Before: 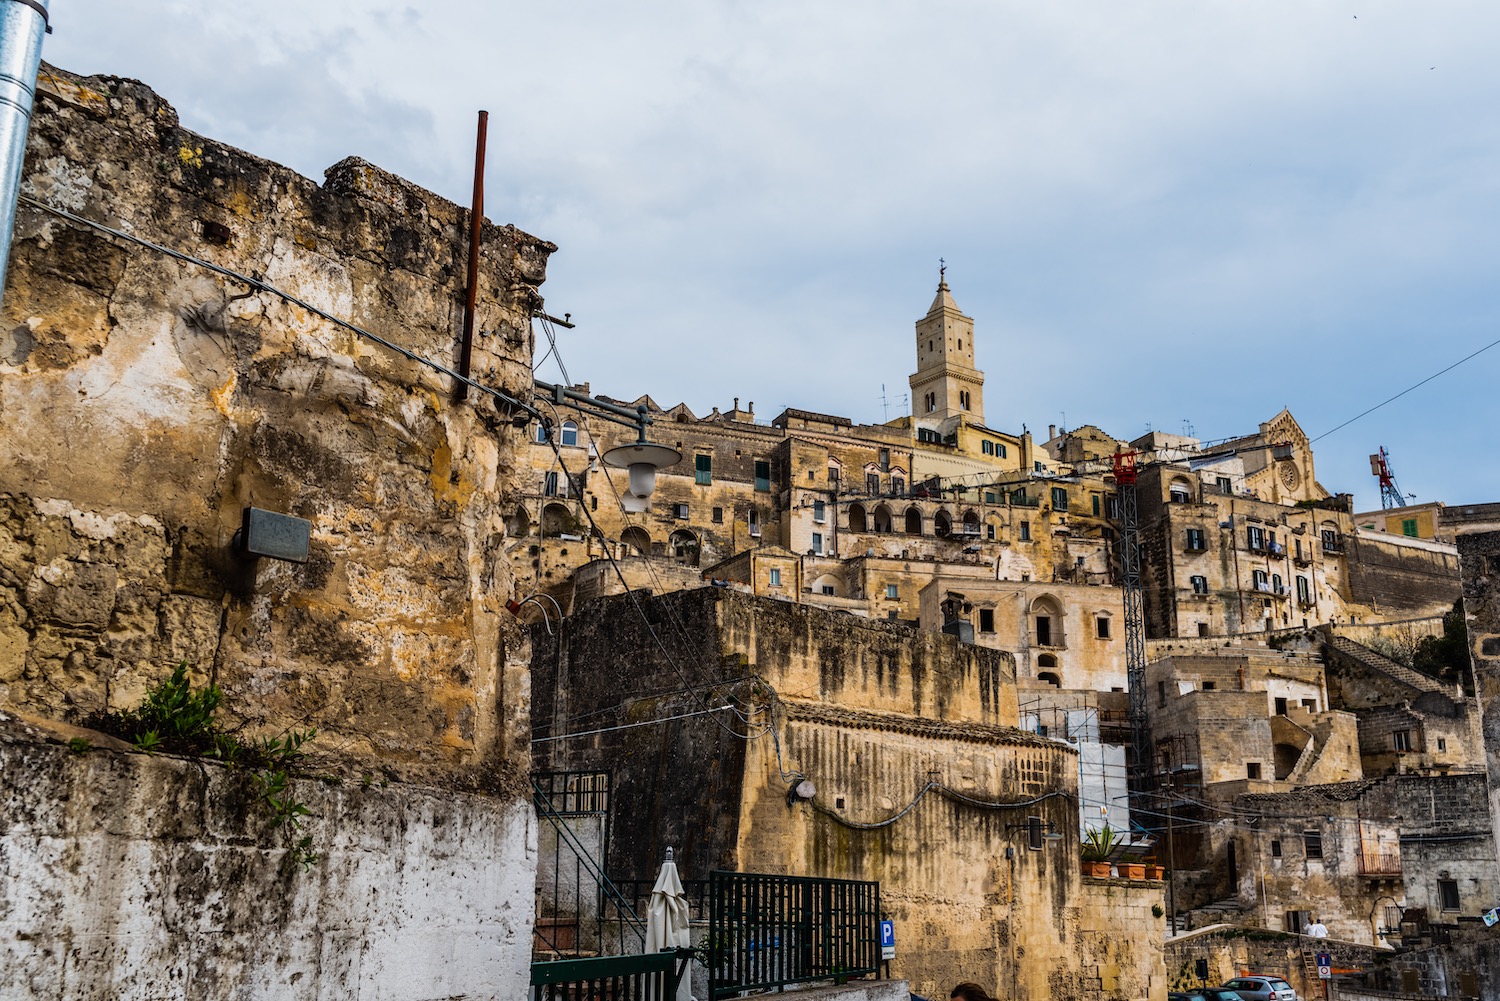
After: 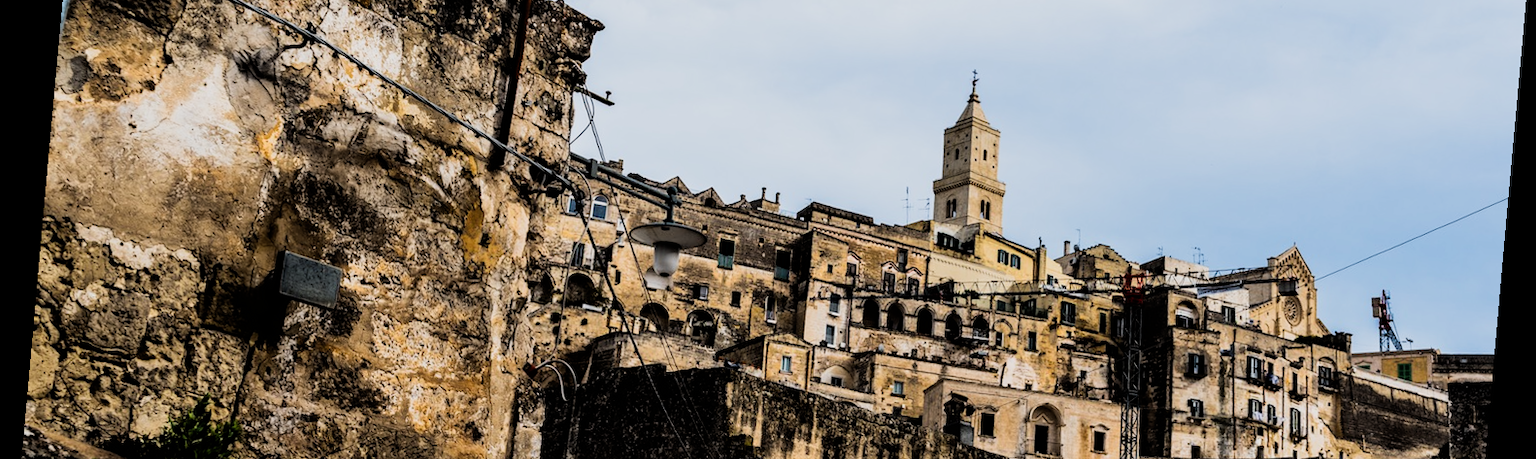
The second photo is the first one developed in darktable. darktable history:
crop and rotate: top 23.84%, bottom 34.294%
rotate and perspective: rotation 5.12°, automatic cropping off
filmic rgb: black relative exposure -5 EV, white relative exposure 3.5 EV, hardness 3.19, contrast 1.5, highlights saturation mix -50%
exposure: compensate highlight preservation false
